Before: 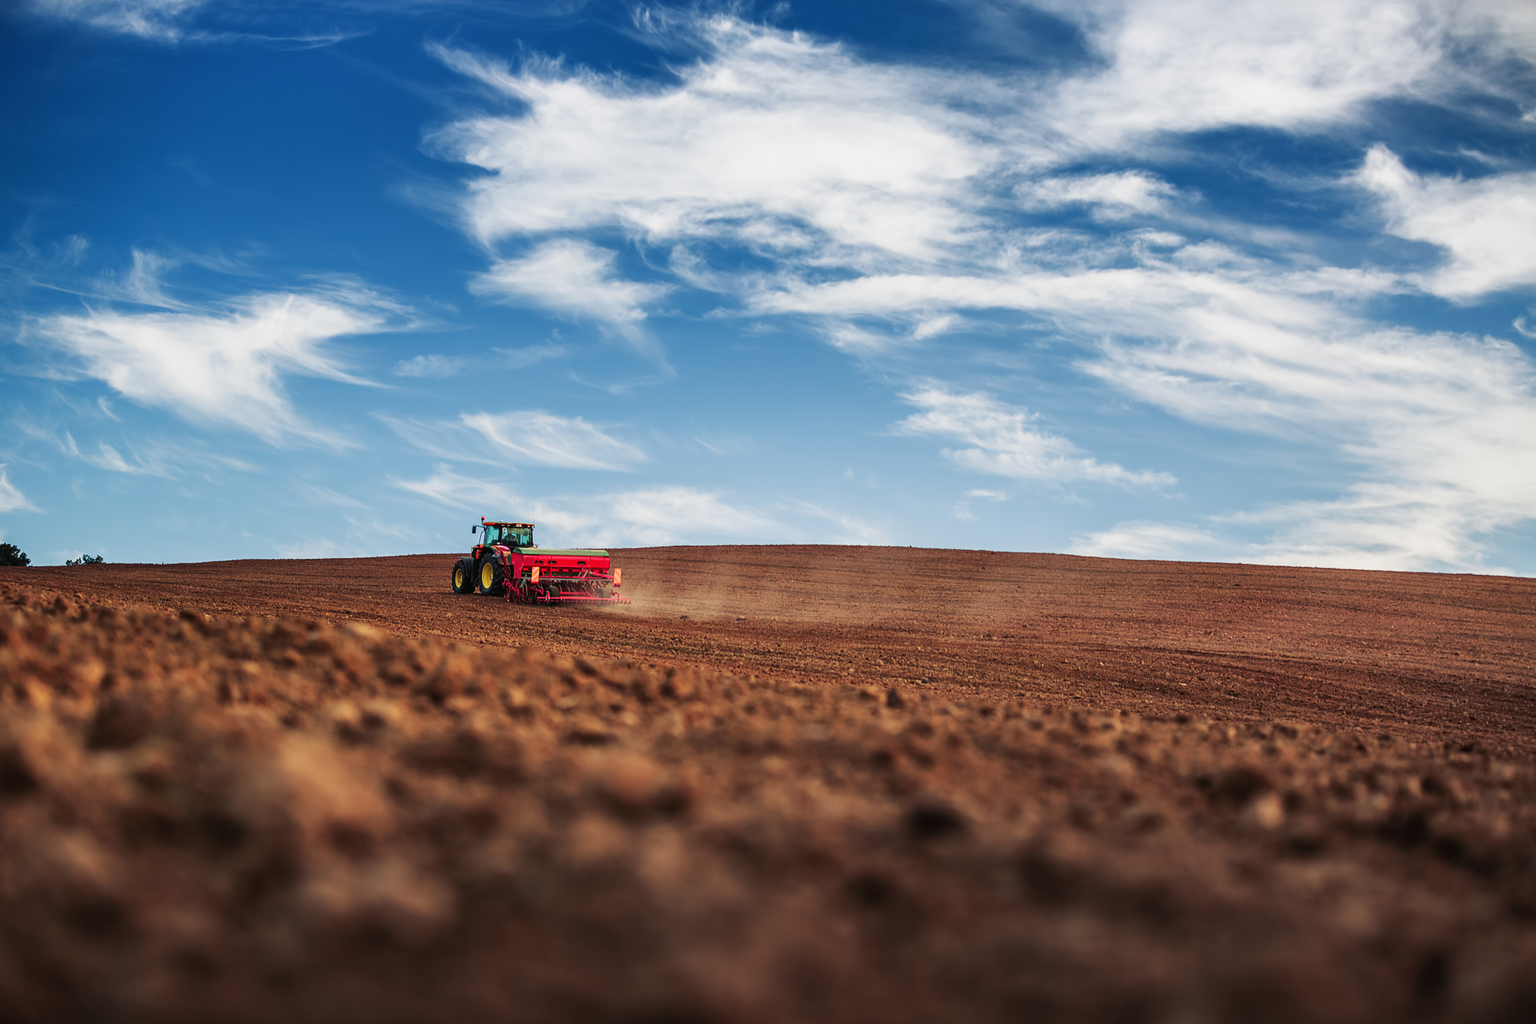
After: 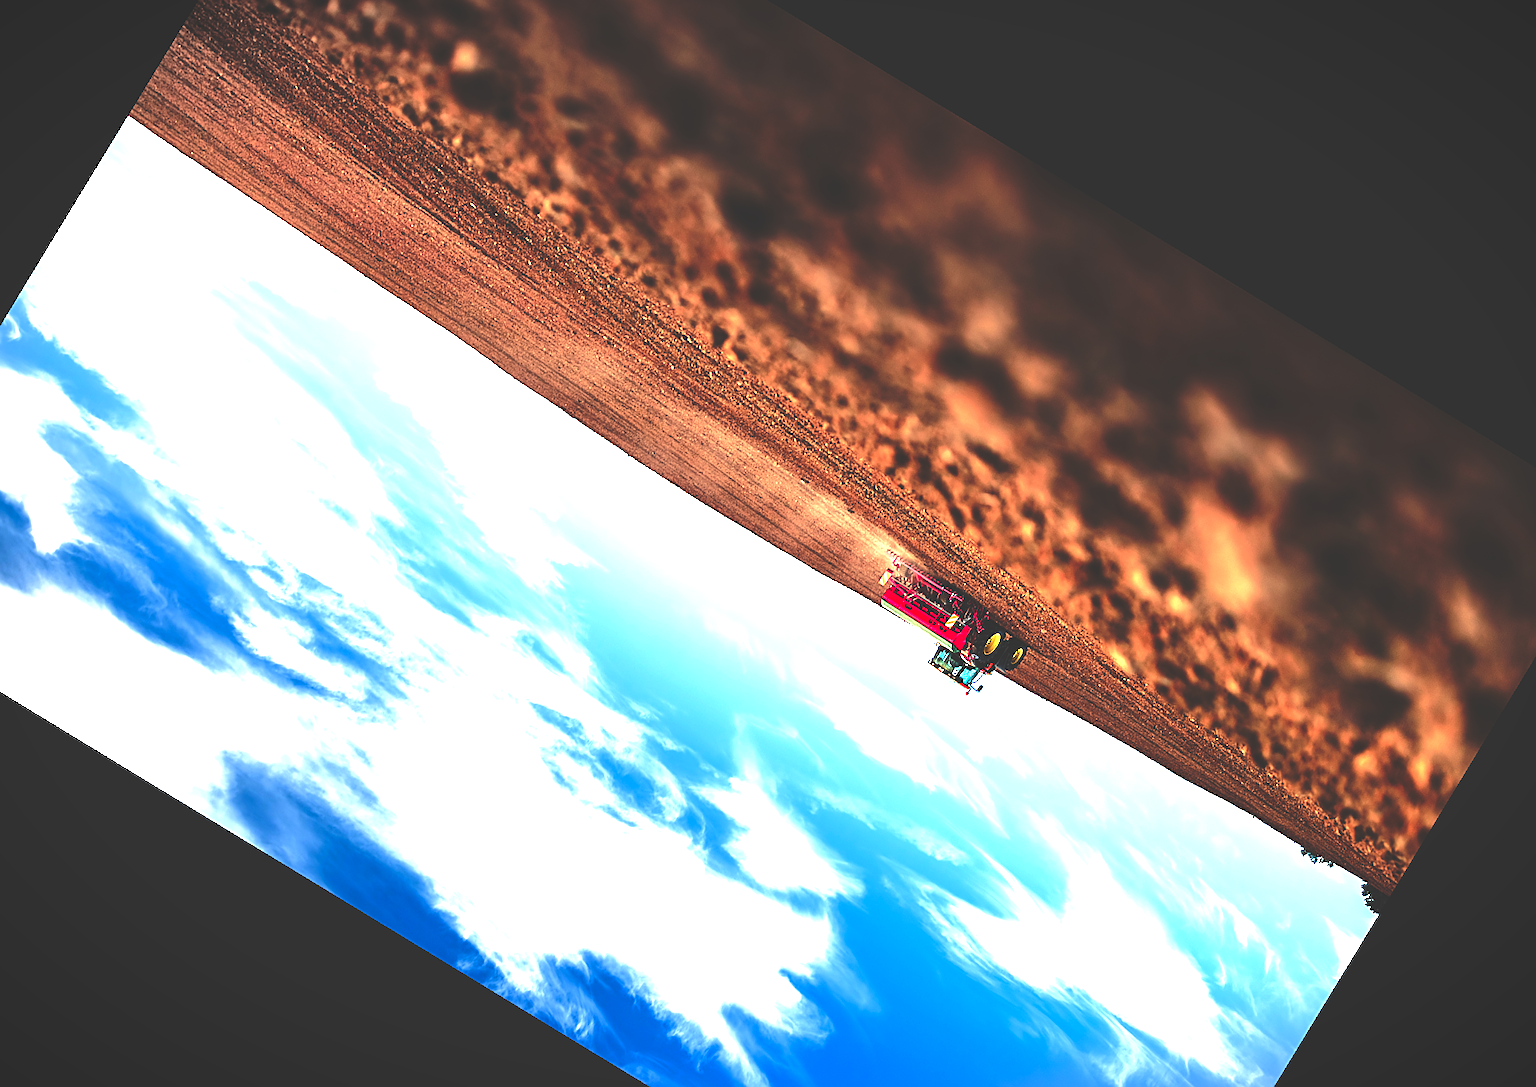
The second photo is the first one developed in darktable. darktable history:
vignetting: fall-off start 100%, brightness -0.282, width/height ratio 1.31
sharpen: on, module defaults
crop and rotate: angle 148.68°, left 9.111%, top 15.603%, right 4.588%, bottom 17.041%
exposure: black level correction 0, exposure 1 EV, compensate exposure bias true, compensate highlight preservation false
color balance rgb: perceptual saturation grading › global saturation 20%, perceptual saturation grading › highlights -25%, perceptual saturation grading › shadows 50%
base curve: curves: ch0 [(0, 0) (0.262, 0.32) (0.722, 0.705) (1, 1)]
rgb curve: curves: ch0 [(0, 0.186) (0.314, 0.284) (0.775, 0.708) (1, 1)], compensate middle gray true, preserve colors none
tone equalizer: -8 EV -1.08 EV, -7 EV -1.01 EV, -6 EV -0.867 EV, -5 EV -0.578 EV, -3 EV 0.578 EV, -2 EV 0.867 EV, -1 EV 1.01 EV, +0 EV 1.08 EV, edges refinement/feathering 500, mask exposure compensation -1.57 EV, preserve details no
